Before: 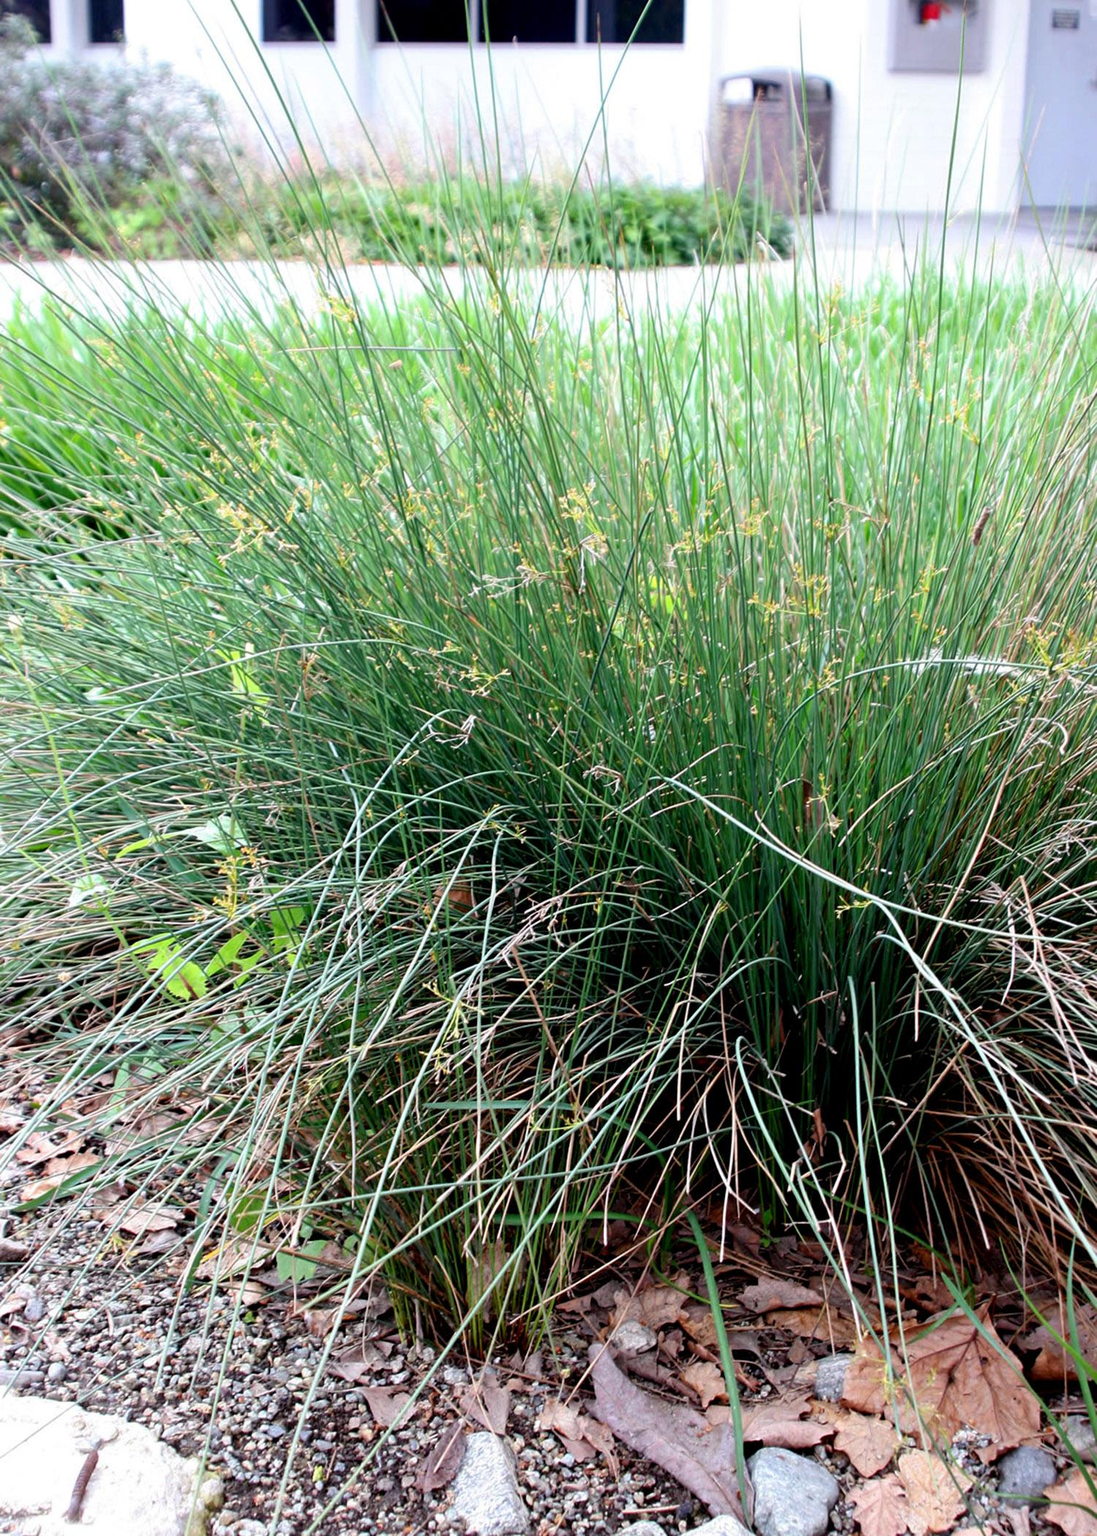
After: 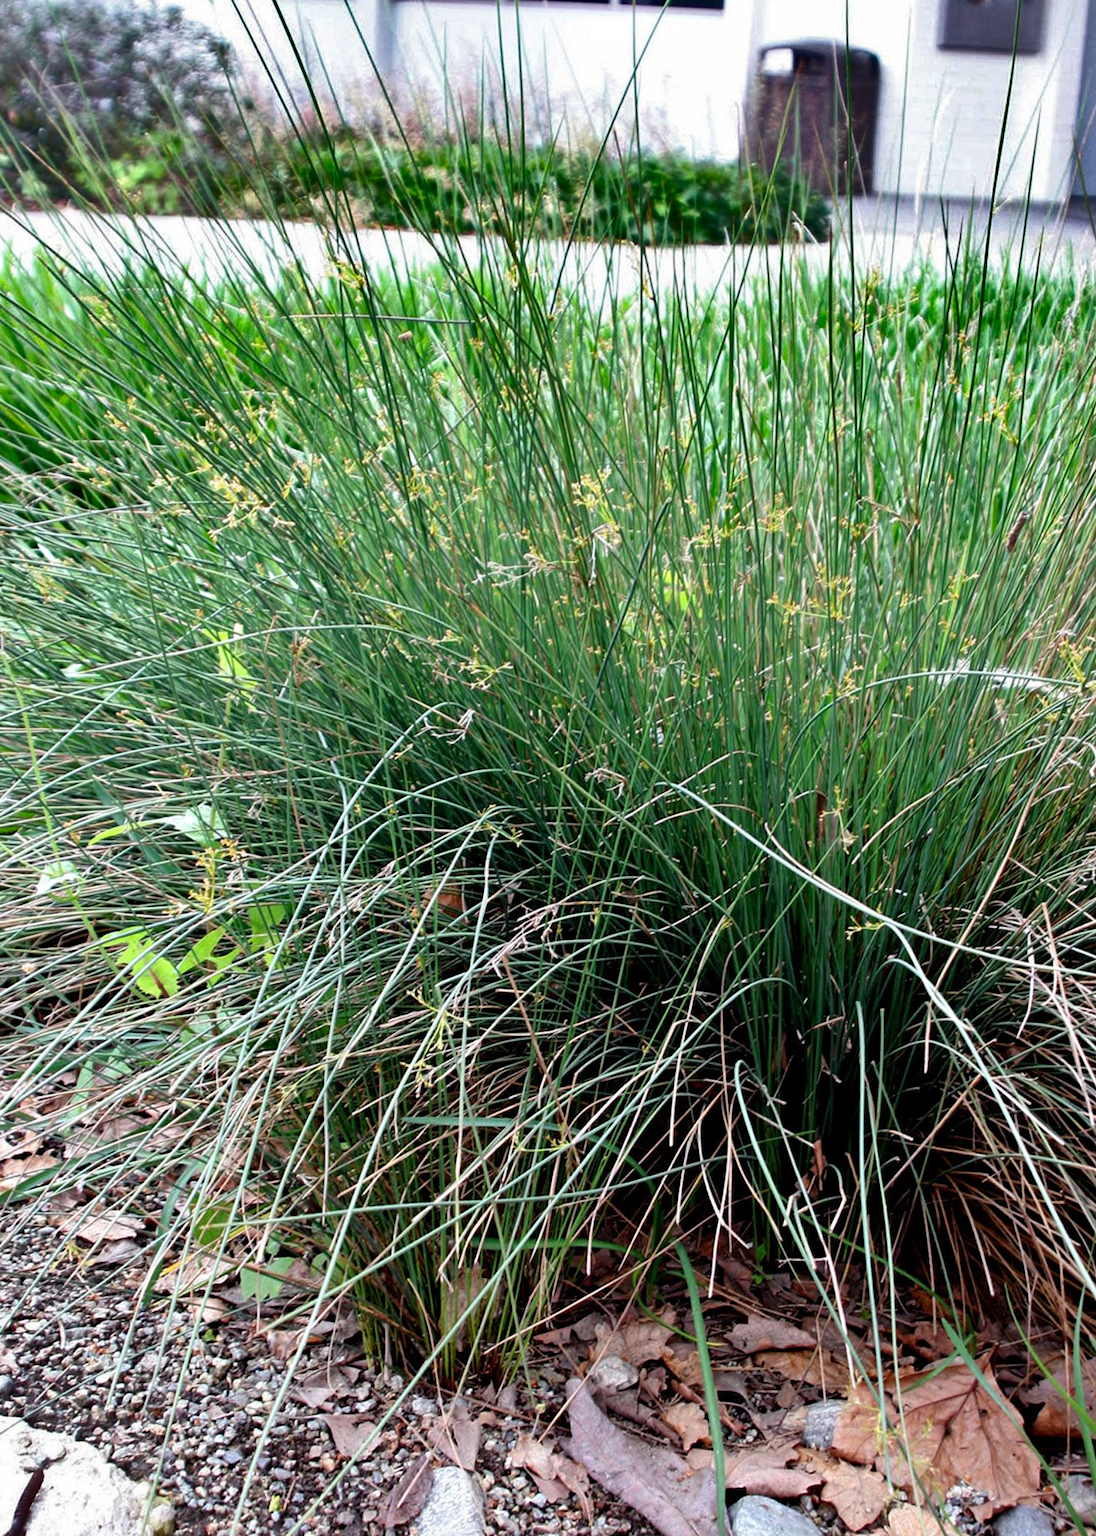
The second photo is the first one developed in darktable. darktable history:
tone equalizer: smoothing 1
shadows and highlights: shadows 24.42, highlights -78.47, soften with gaussian
crop and rotate: angle -2.35°
contrast equalizer: y [[0.5 ×6], [0.5 ×6], [0.5, 0.5, 0.501, 0.545, 0.707, 0.863], [0 ×6], [0 ×6]]
